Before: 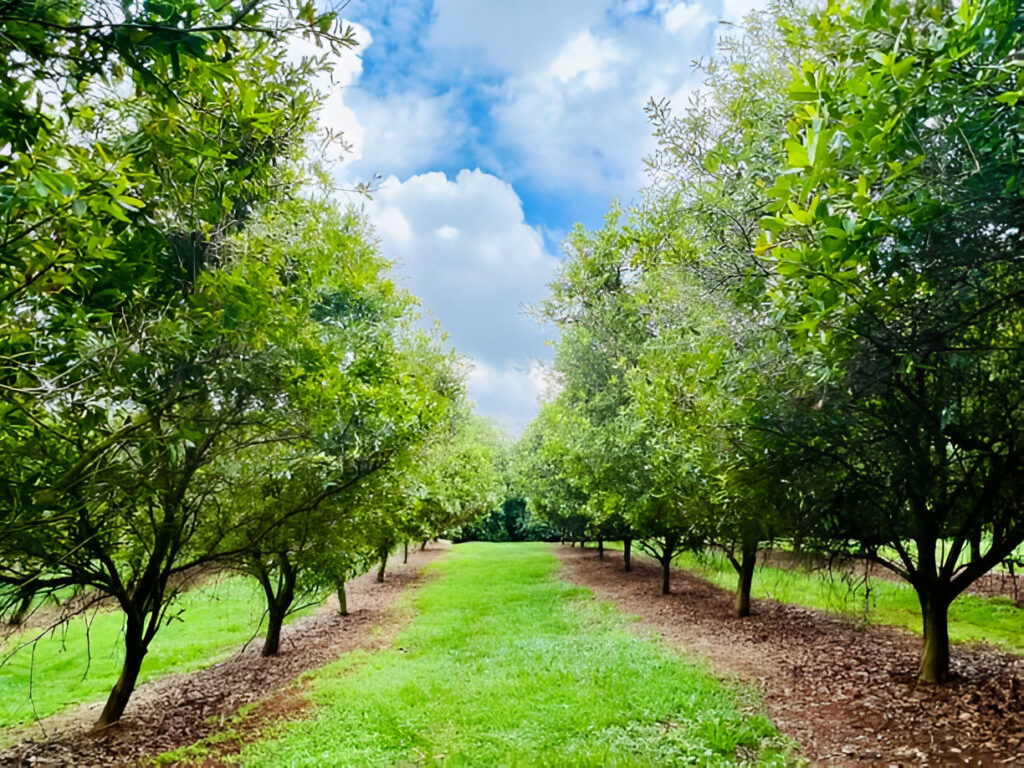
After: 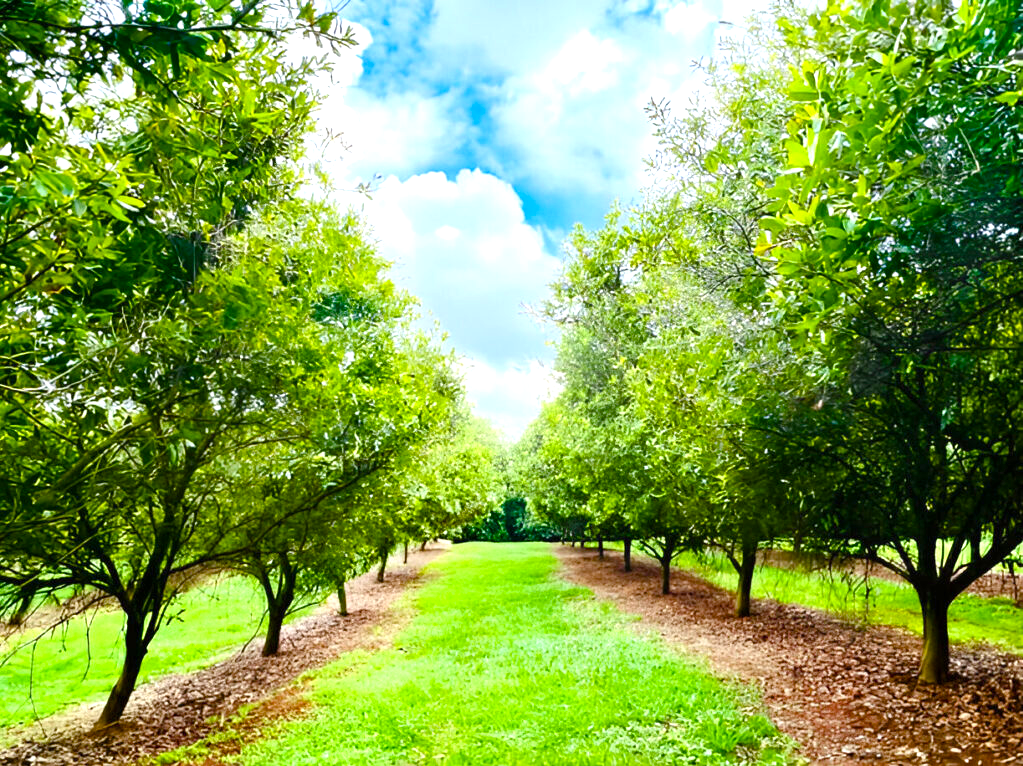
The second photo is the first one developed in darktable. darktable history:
color balance rgb: perceptual saturation grading › global saturation 35%, perceptual saturation grading › highlights -25%, perceptual saturation grading › shadows 50%
exposure: black level correction 0, exposure 0.7 EV, compensate exposure bias true, compensate highlight preservation false
crop: top 0.05%, bottom 0.098%
